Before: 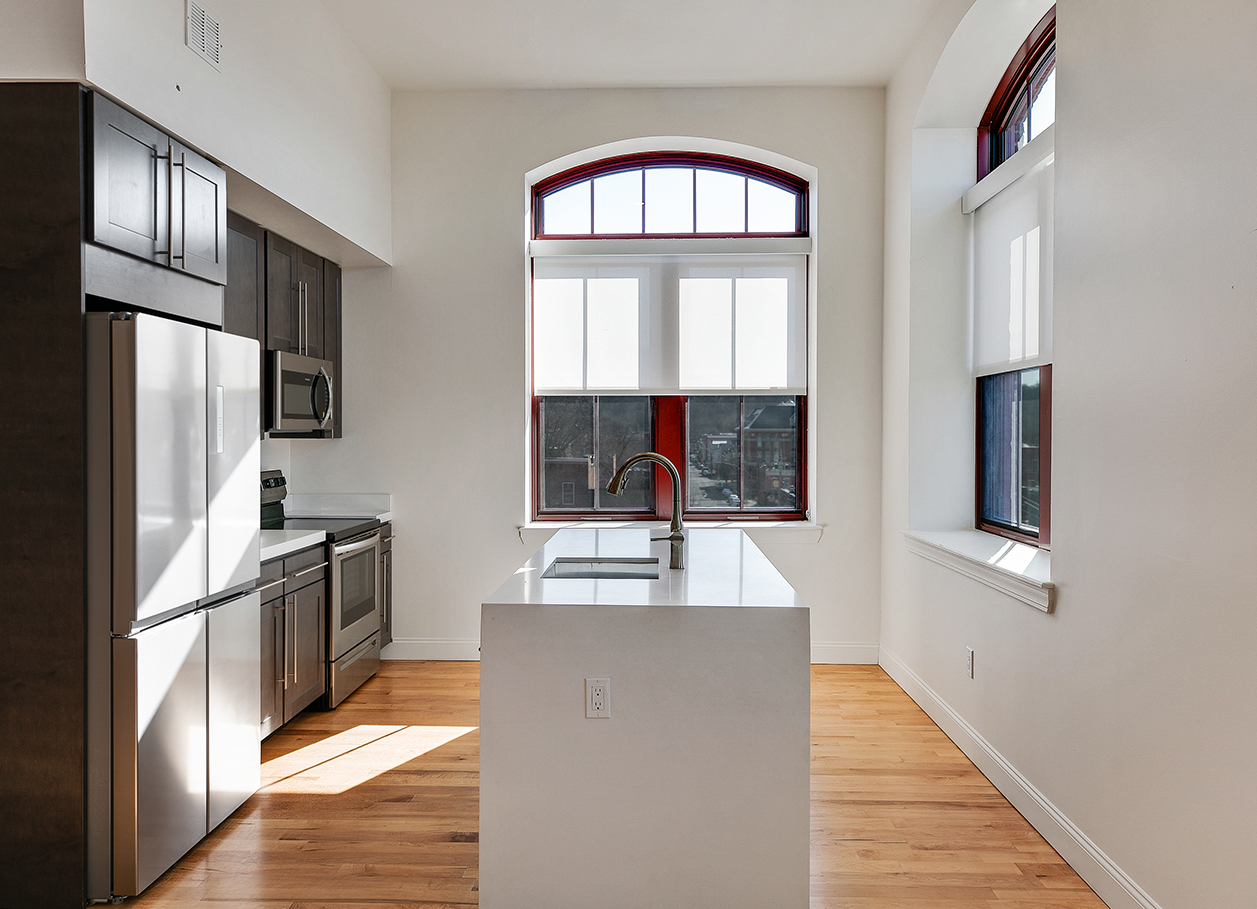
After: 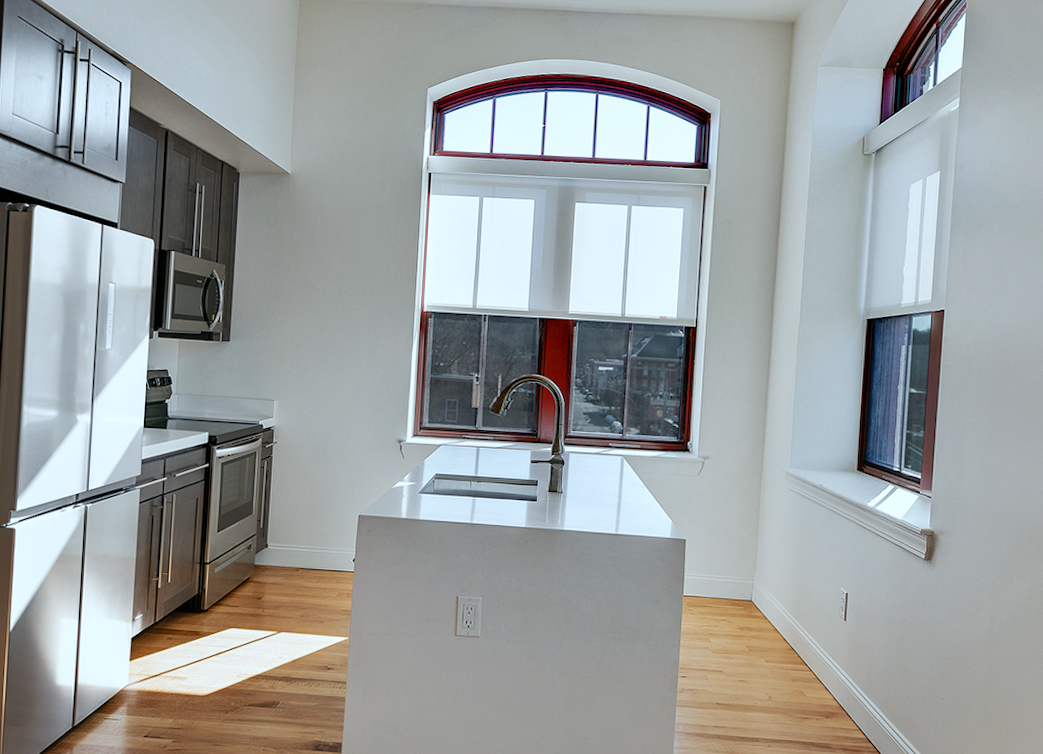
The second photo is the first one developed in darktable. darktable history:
white balance: red 0.925, blue 1.046
rotate and perspective: rotation 0.192°, lens shift (horizontal) -0.015, crop left 0.005, crop right 0.996, crop top 0.006, crop bottom 0.99
crop and rotate: angle -3.27°, left 5.211%, top 5.211%, right 4.607%, bottom 4.607%
